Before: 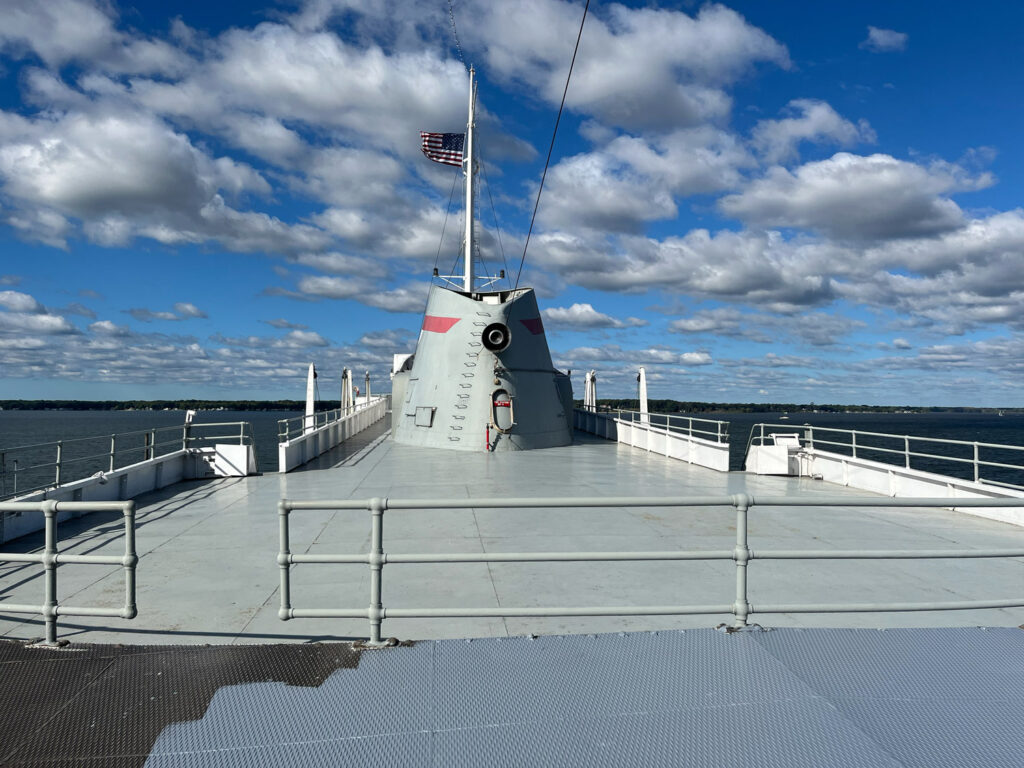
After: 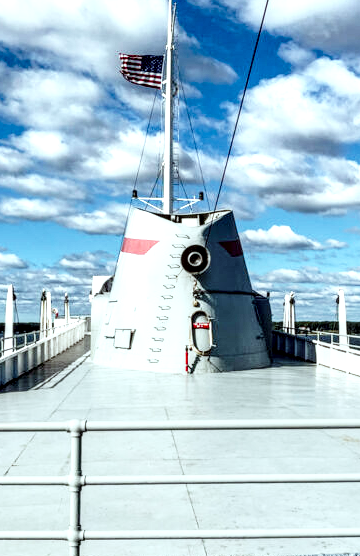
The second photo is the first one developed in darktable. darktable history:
crop and rotate: left 29.476%, top 10.214%, right 35.32%, bottom 17.333%
local contrast: highlights 19%, detail 186%
exposure: black level correction 0.001, exposure 0.5 EV, compensate exposure bias true, compensate highlight preservation false
base curve: curves: ch0 [(0, 0) (0.028, 0.03) (0.121, 0.232) (0.46, 0.748) (0.859, 0.968) (1, 1)], preserve colors none
white balance: red 1.009, blue 0.985
color correction: highlights a* -4.98, highlights b* -3.76, shadows a* 3.83, shadows b* 4.08
